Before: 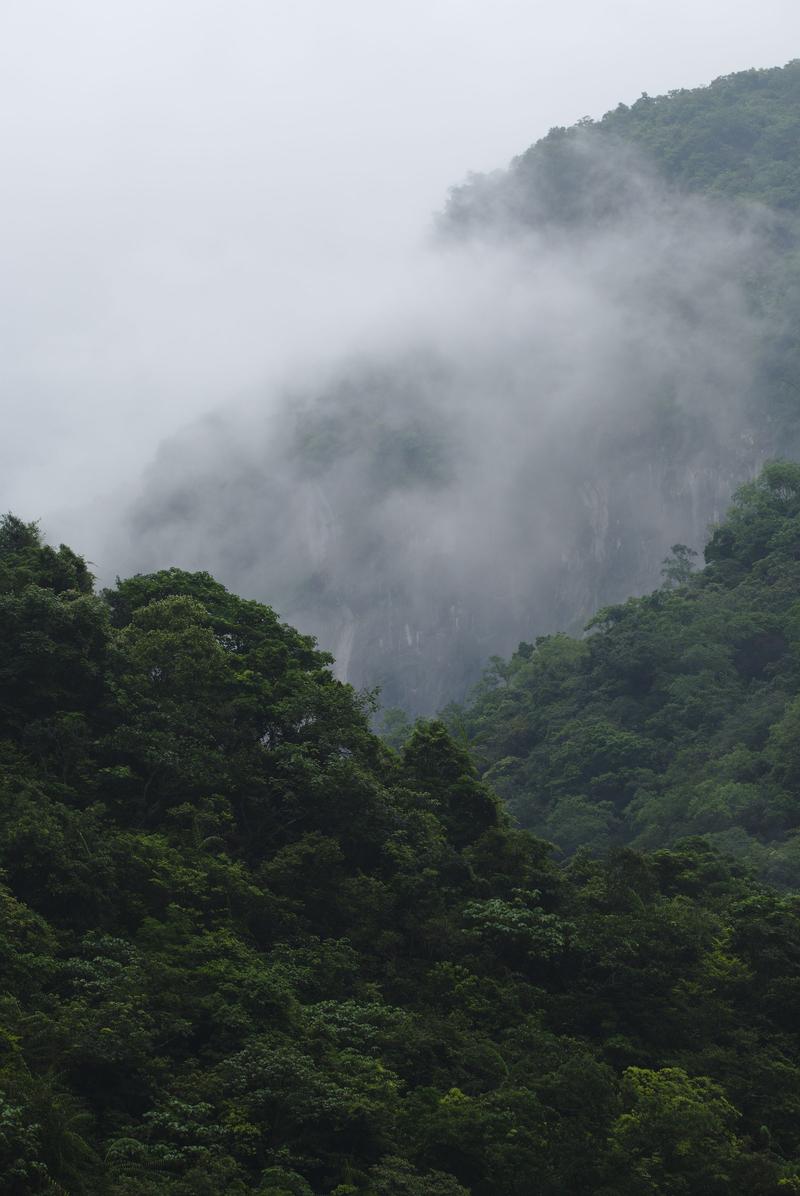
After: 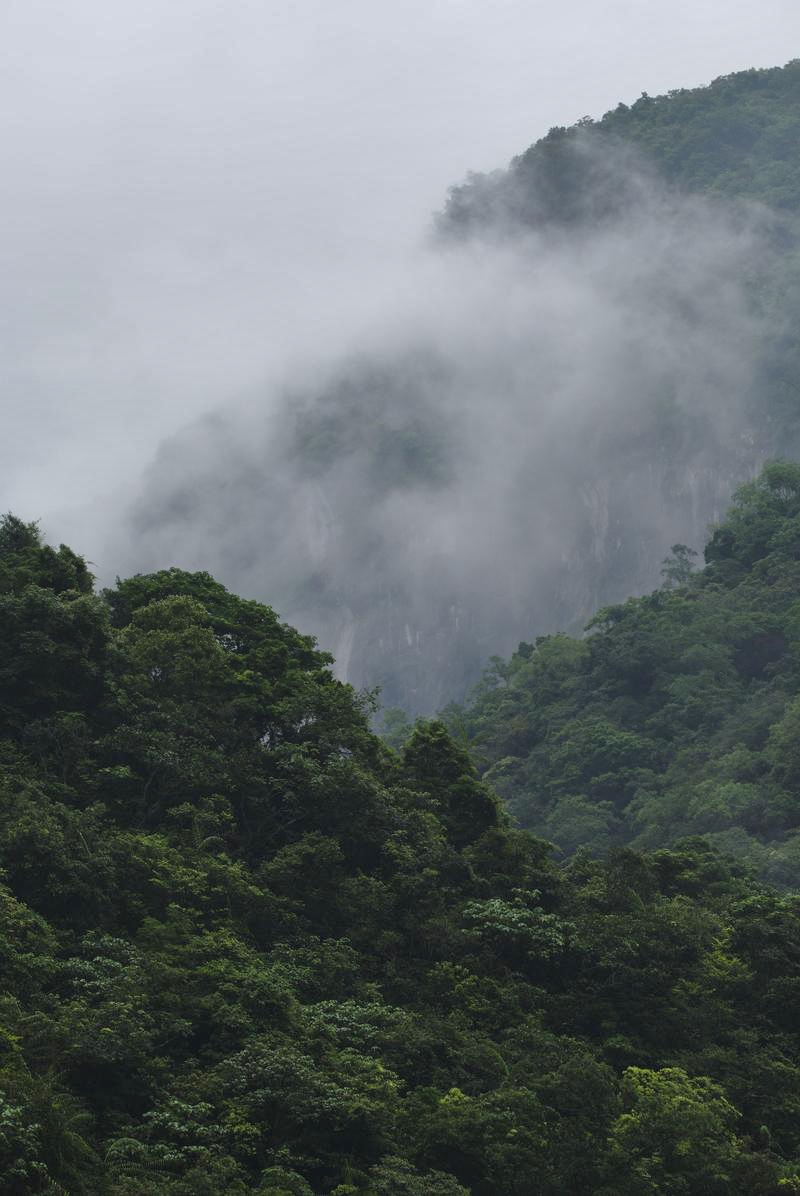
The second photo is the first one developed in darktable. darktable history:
shadows and highlights: shadows 40, highlights -54, highlights color adjustment 46%, low approximation 0.01, soften with gaussian
white balance: emerald 1
